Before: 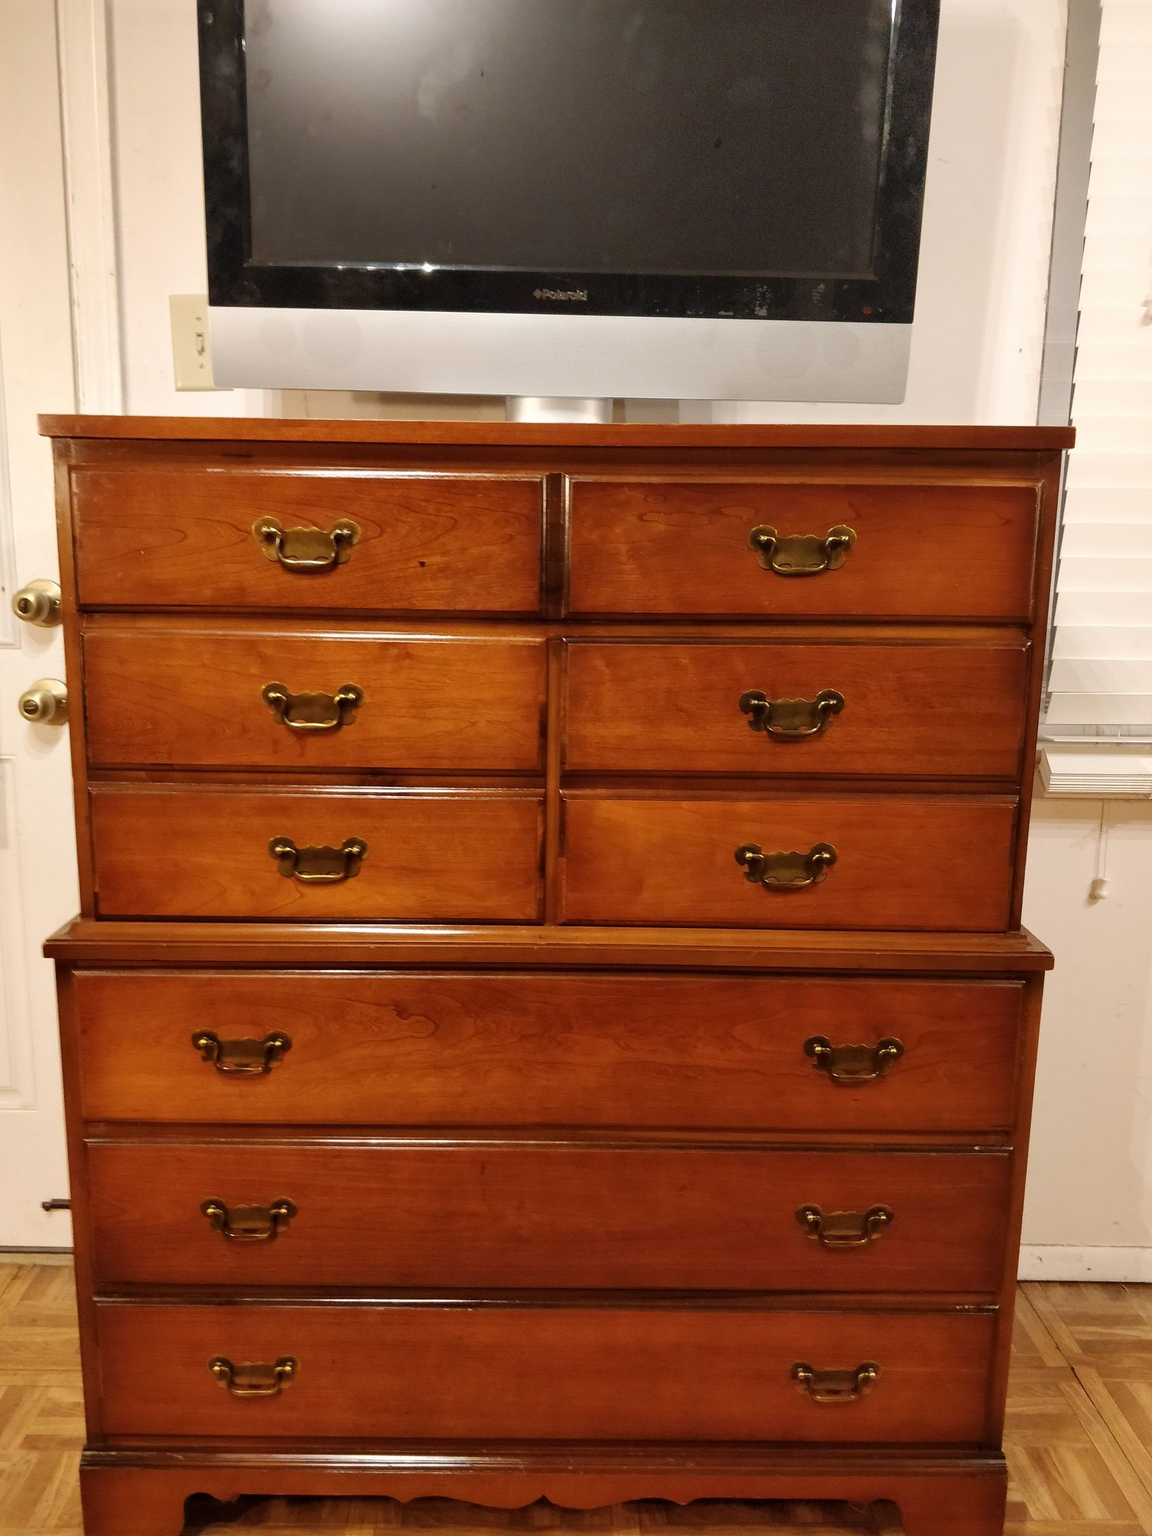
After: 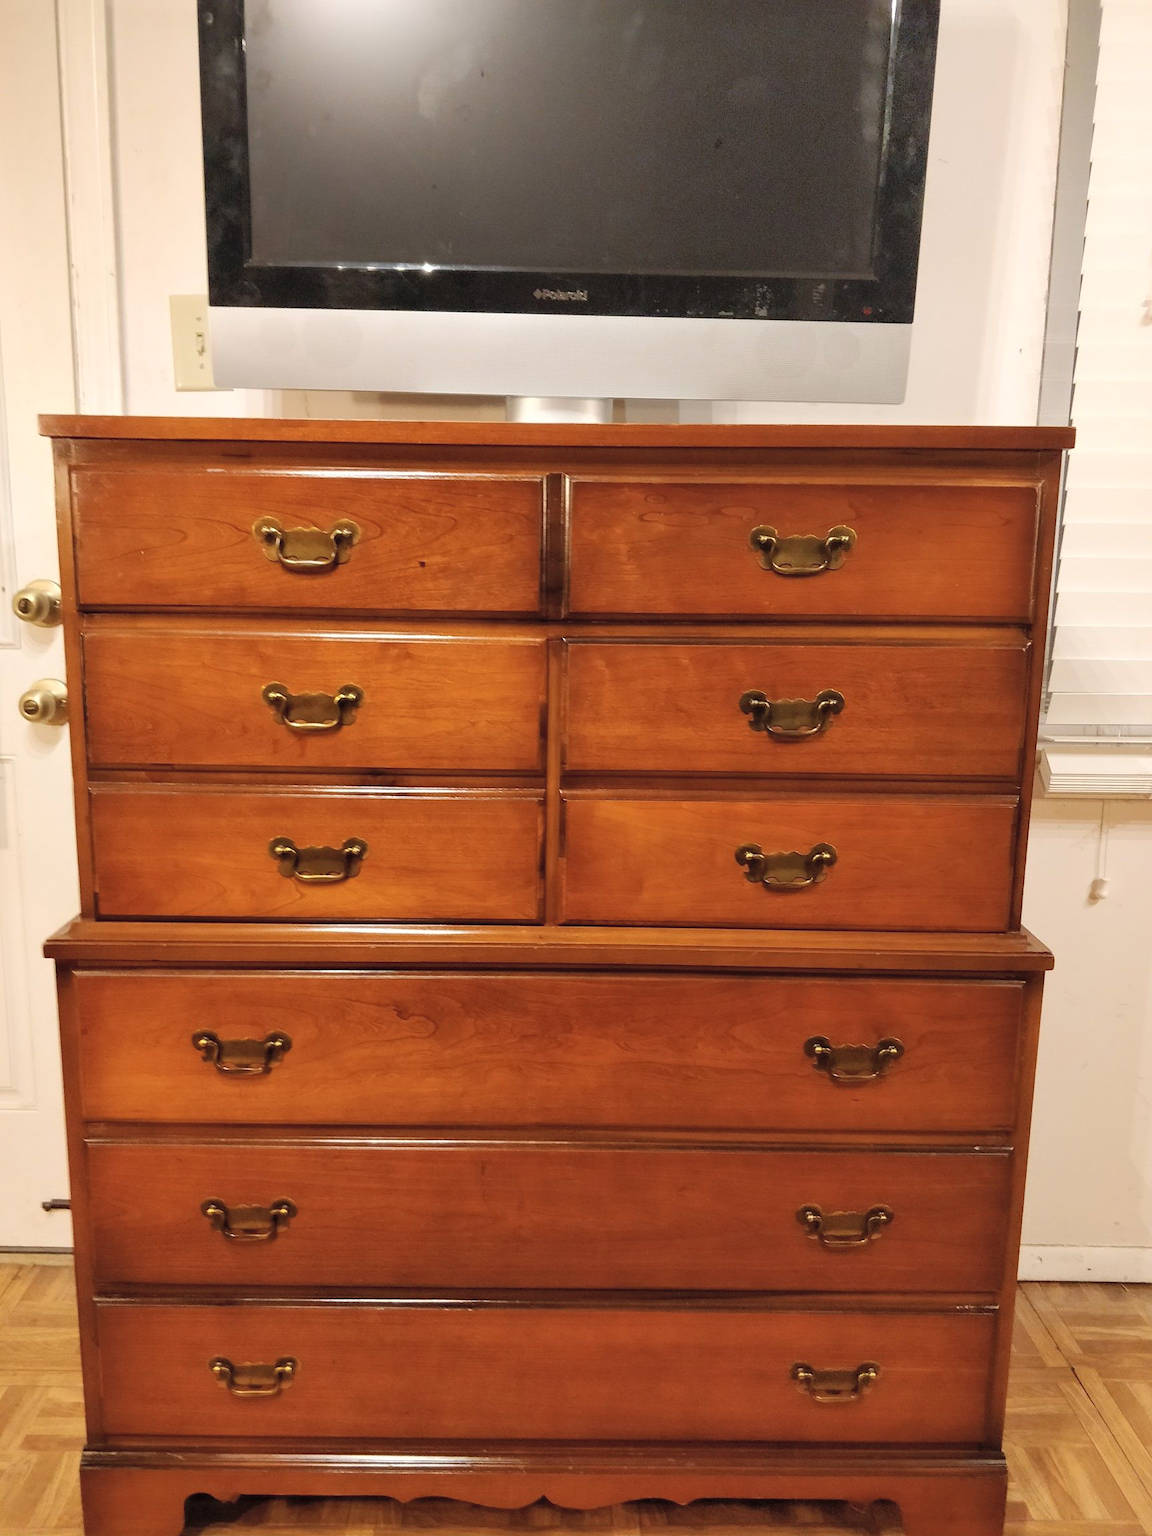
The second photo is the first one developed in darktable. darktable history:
contrast brightness saturation: brightness 0.128
